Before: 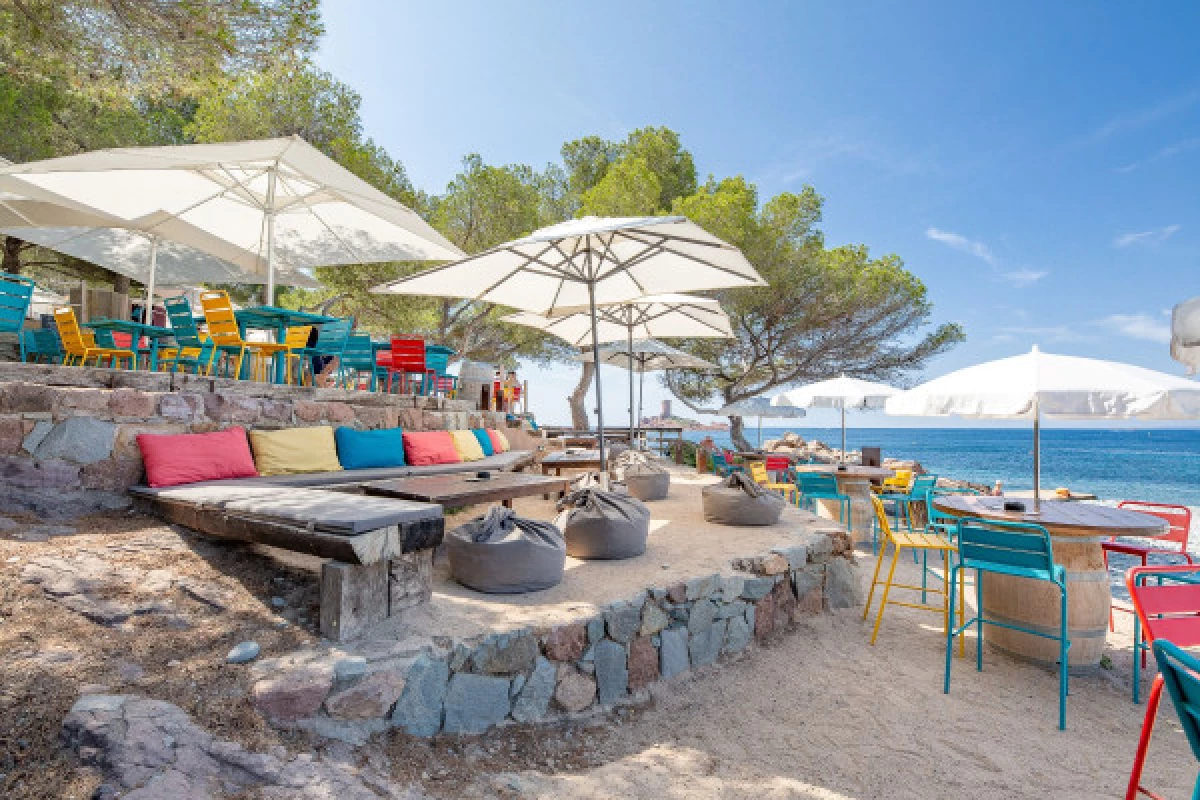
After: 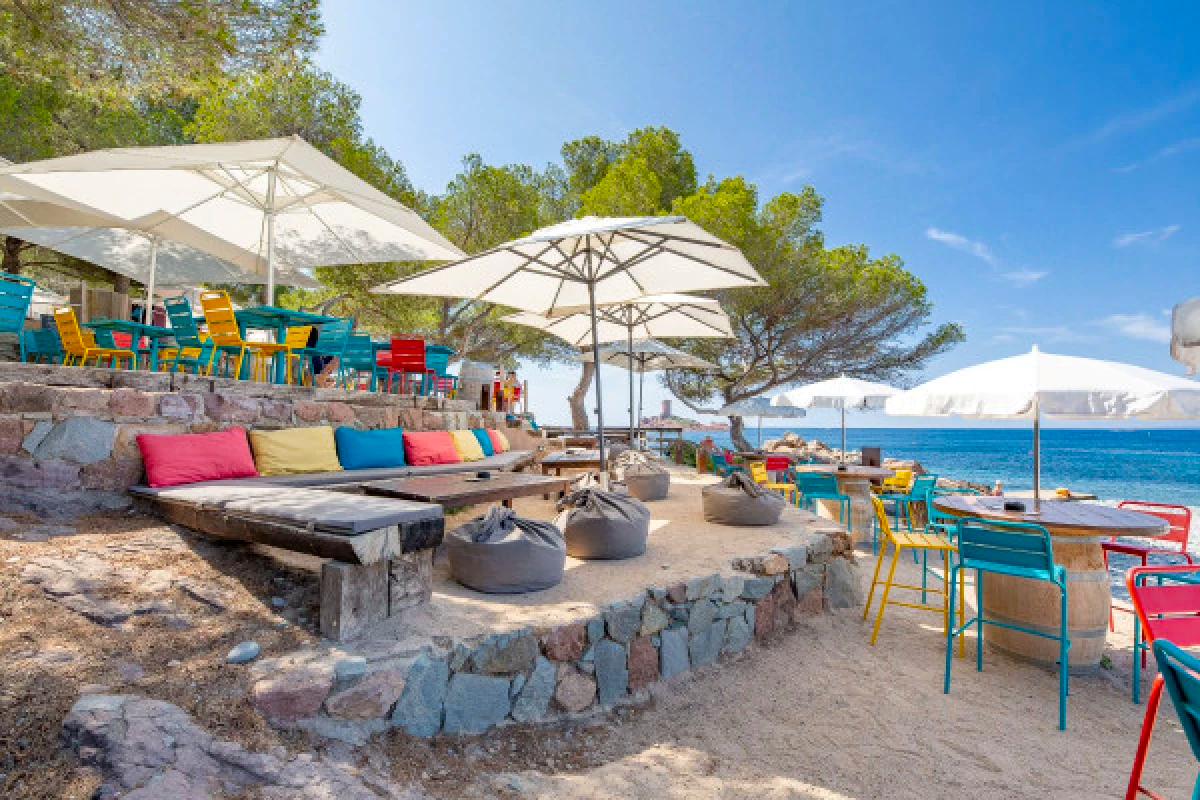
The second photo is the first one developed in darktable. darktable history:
exposure: black level correction 0.001, compensate highlight preservation false
shadows and highlights: radius 266.91, soften with gaussian
color balance rgb: perceptual saturation grading › global saturation 19.874%, global vibrance 15.12%
